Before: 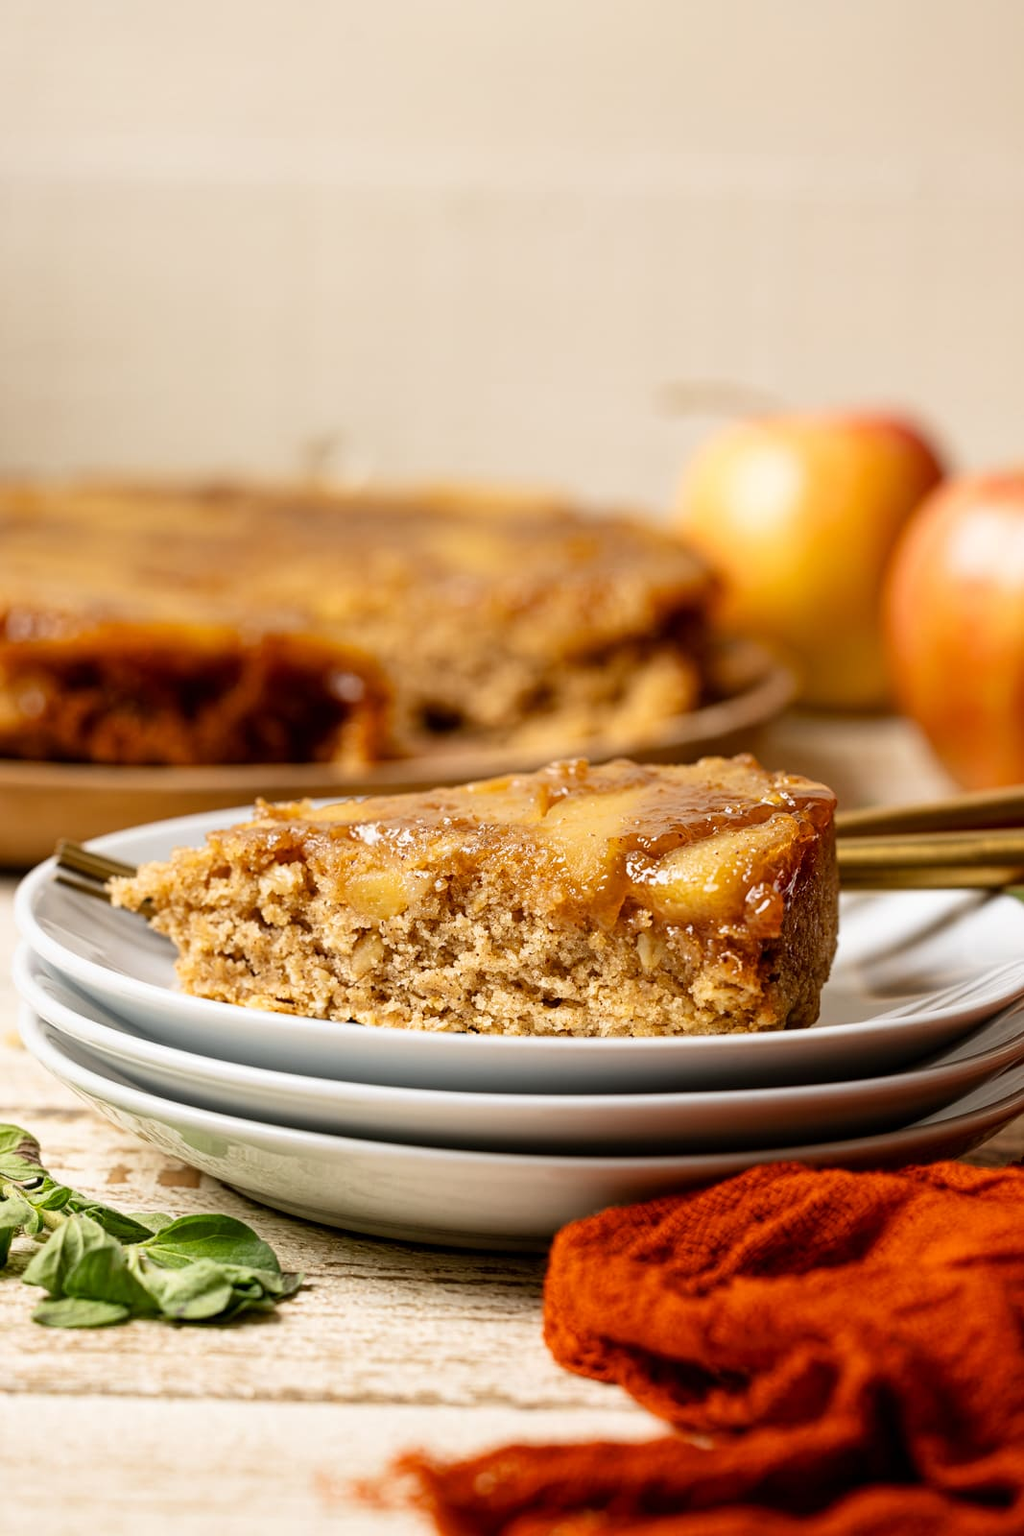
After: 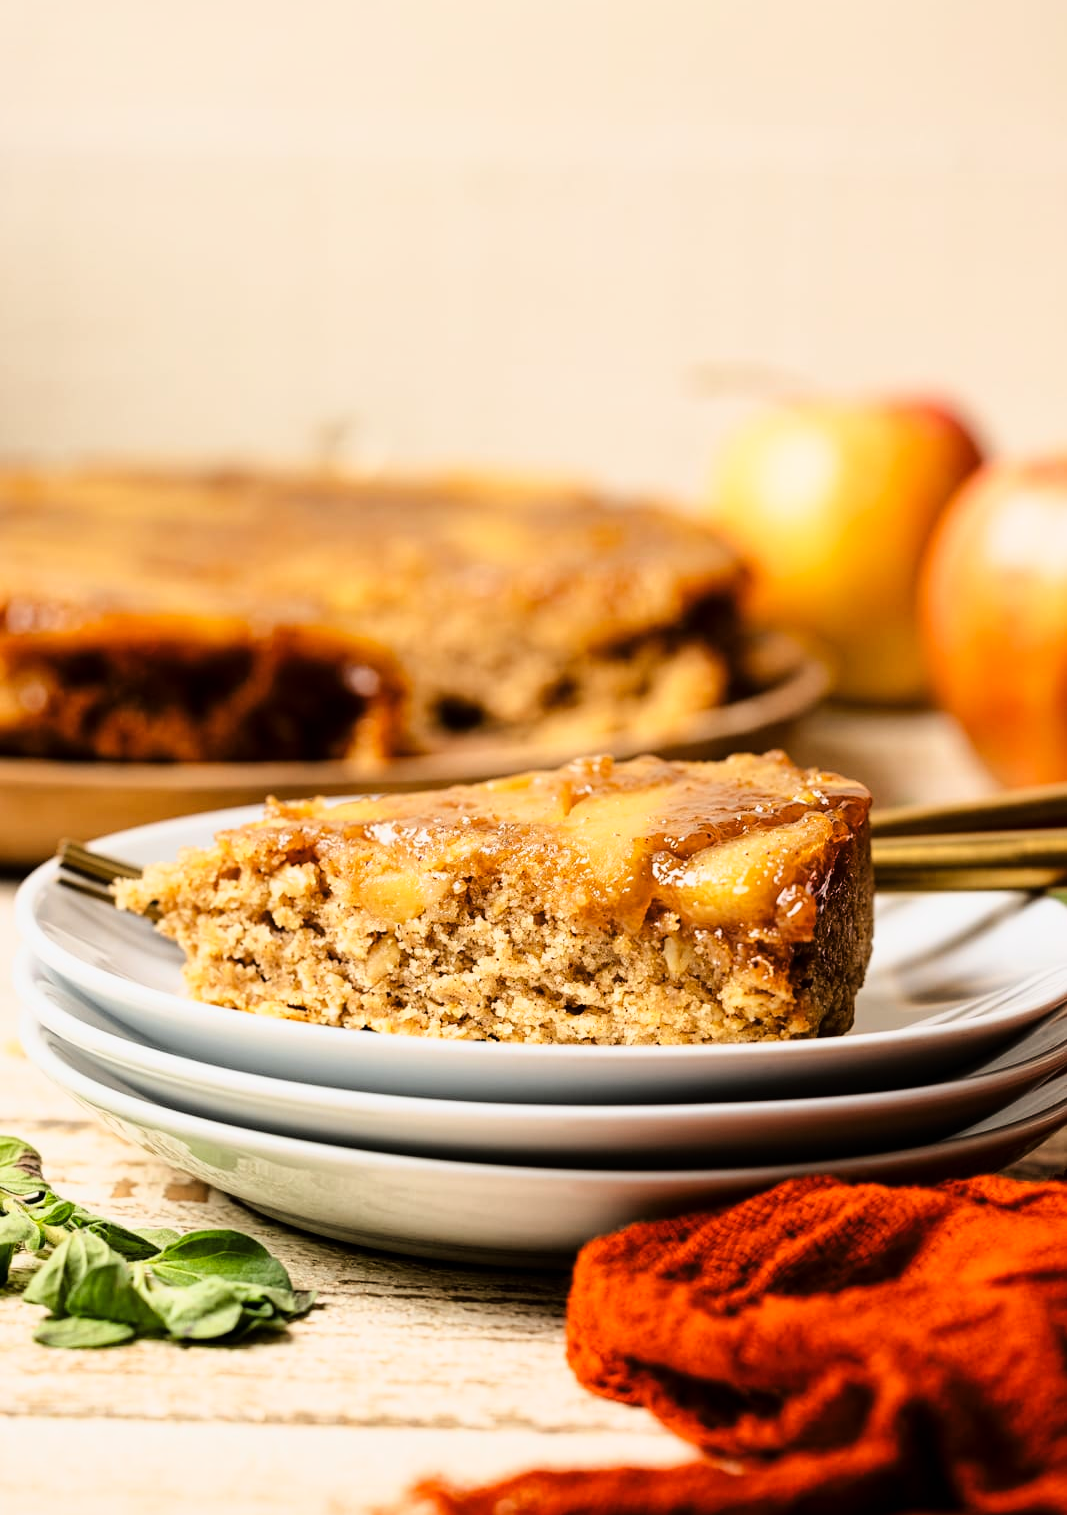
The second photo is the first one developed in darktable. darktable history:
crop and rotate: top 2.199%, bottom 3.094%
tone curve: curves: ch0 [(0, 0) (0.136, 0.071) (0.346, 0.366) (0.489, 0.573) (0.66, 0.748) (0.858, 0.926) (1, 0.977)]; ch1 [(0, 0) (0.353, 0.344) (0.45, 0.46) (0.498, 0.498) (0.521, 0.512) (0.563, 0.559) (0.592, 0.605) (0.641, 0.673) (1, 1)]; ch2 [(0, 0) (0.333, 0.346) (0.375, 0.375) (0.424, 0.43) (0.476, 0.492) (0.502, 0.502) (0.524, 0.531) (0.579, 0.61) (0.612, 0.644) (0.641, 0.722) (1, 1)], color space Lab, linked channels, preserve colors none
